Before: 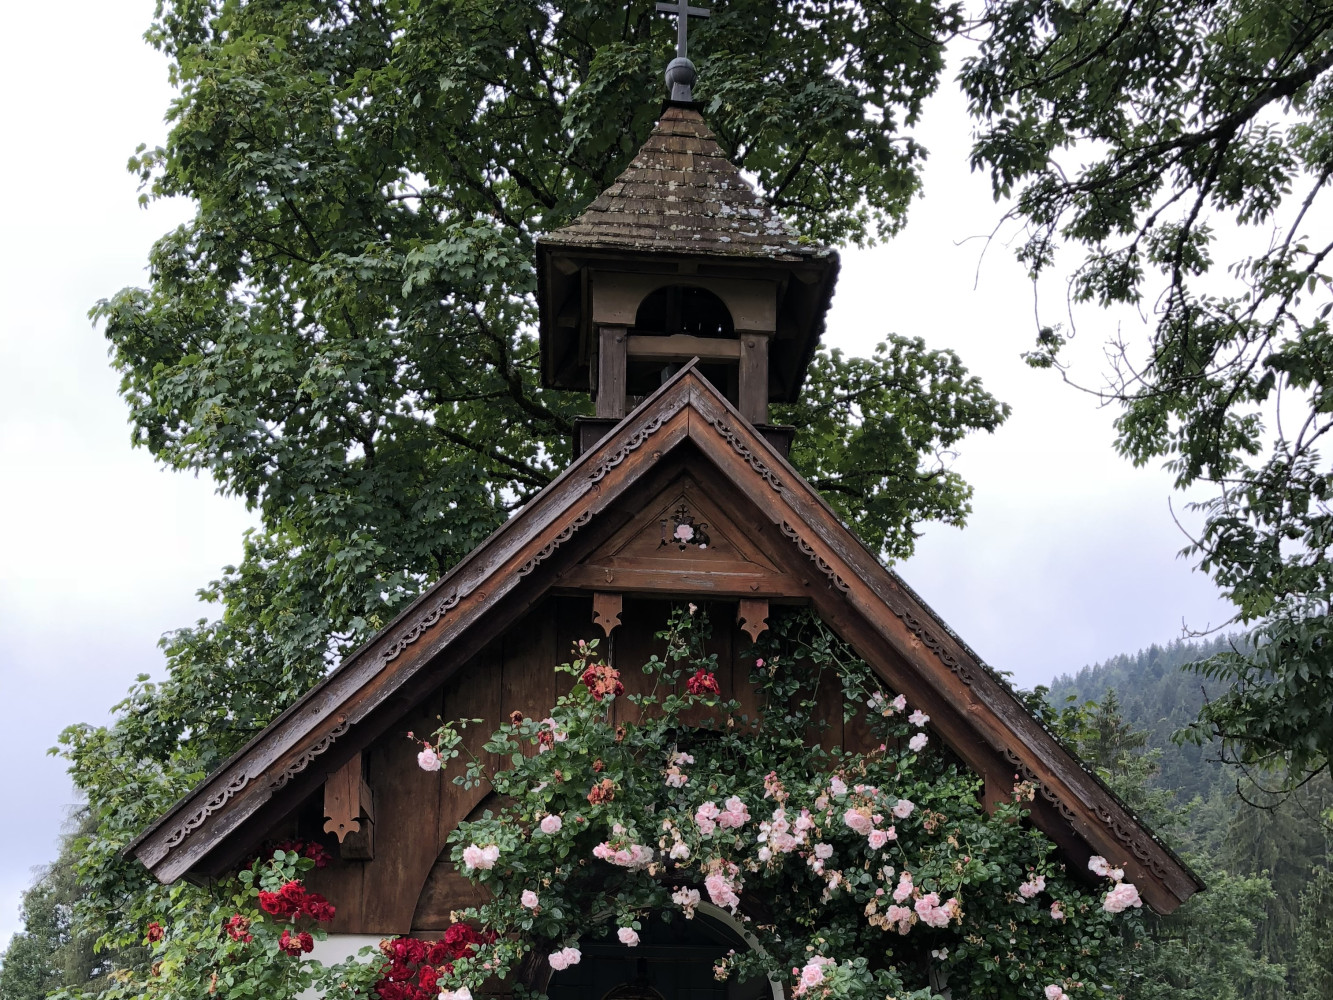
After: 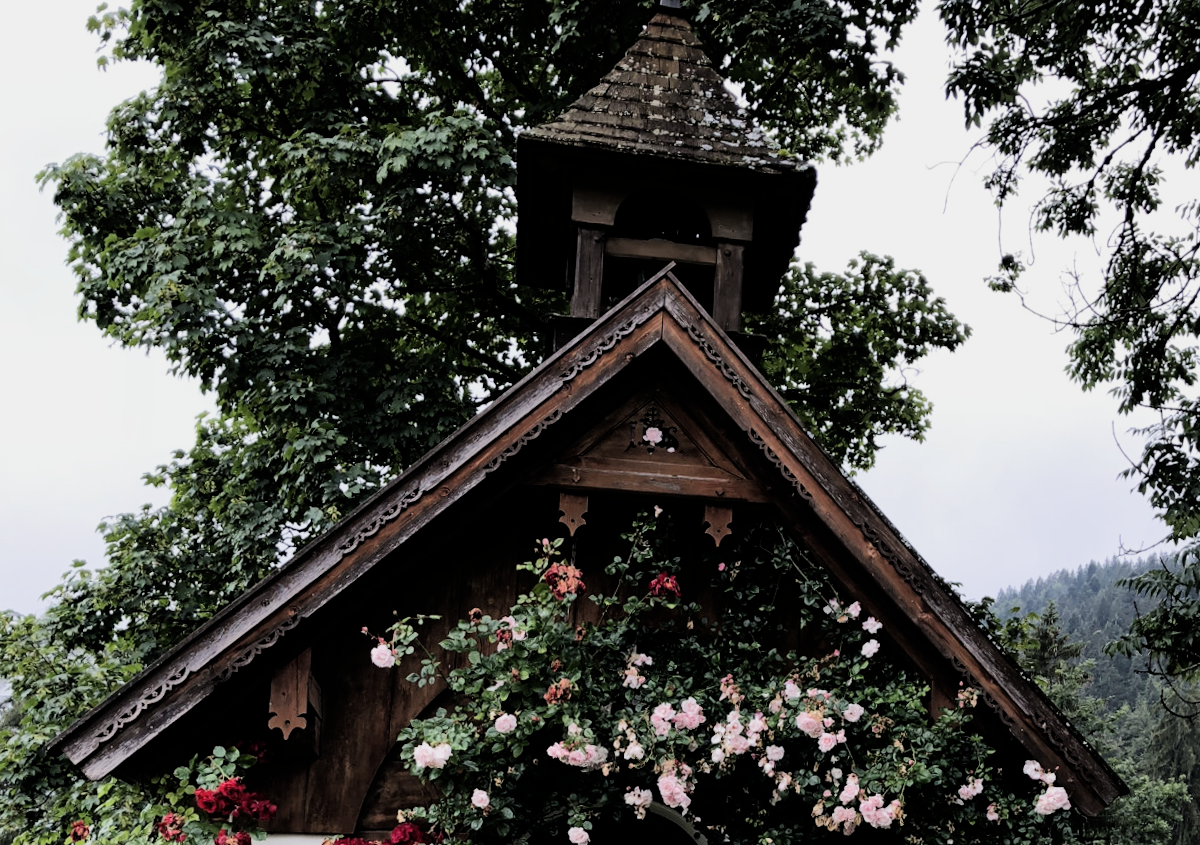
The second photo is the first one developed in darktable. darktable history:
crop and rotate: angle -1.96°, left 3.097%, top 4.154%, right 1.586%, bottom 0.529%
filmic rgb: black relative exposure -5 EV, white relative exposure 3.5 EV, hardness 3.19, contrast 1.5, highlights saturation mix -50%
rotate and perspective: rotation 0.679°, lens shift (horizontal) 0.136, crop left 0.009, crop right 0.991, crop top 0.078, crop bottom 0.95
